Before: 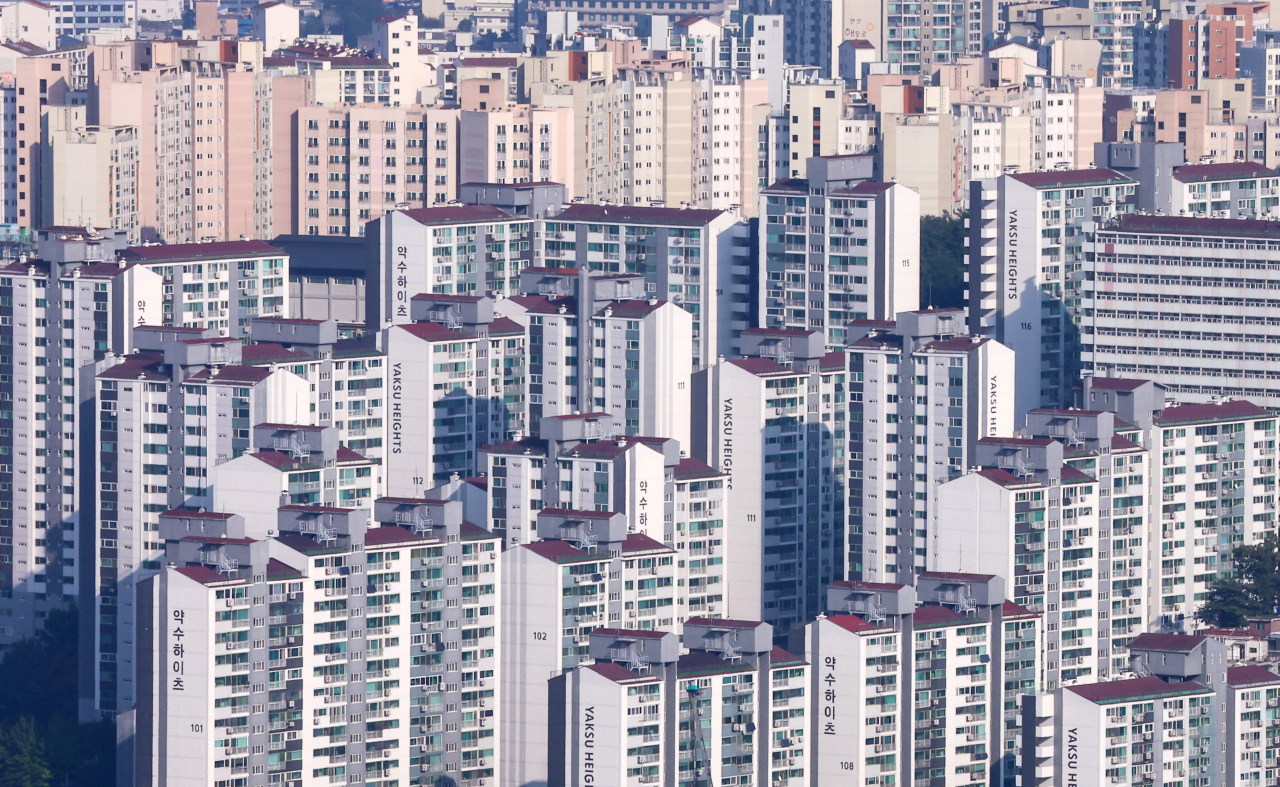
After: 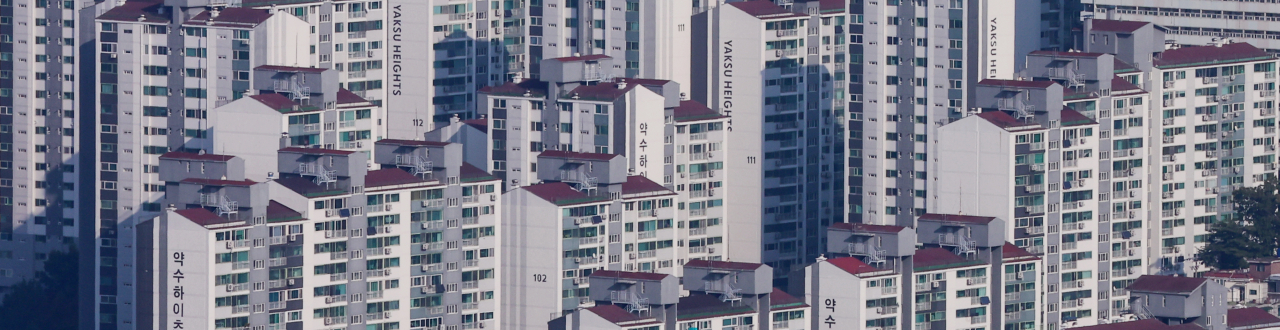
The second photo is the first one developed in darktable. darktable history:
exposure: exposure -0.492 EV, compensate highlight preservation false
crop: top 45.551%, bottom 12.262%
